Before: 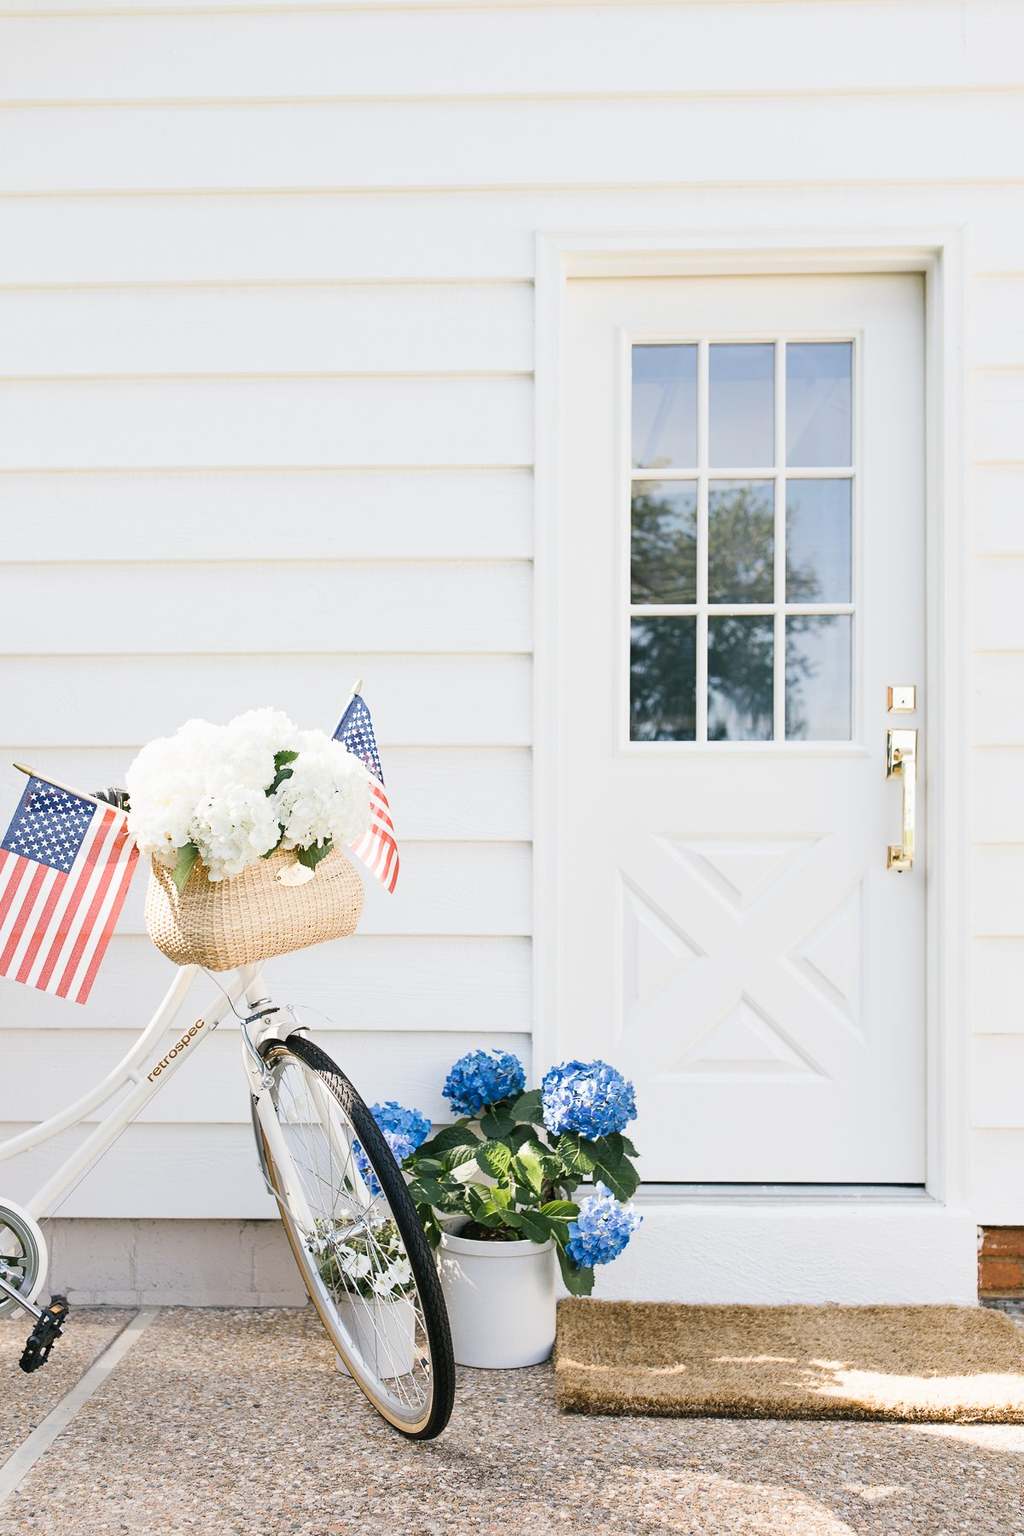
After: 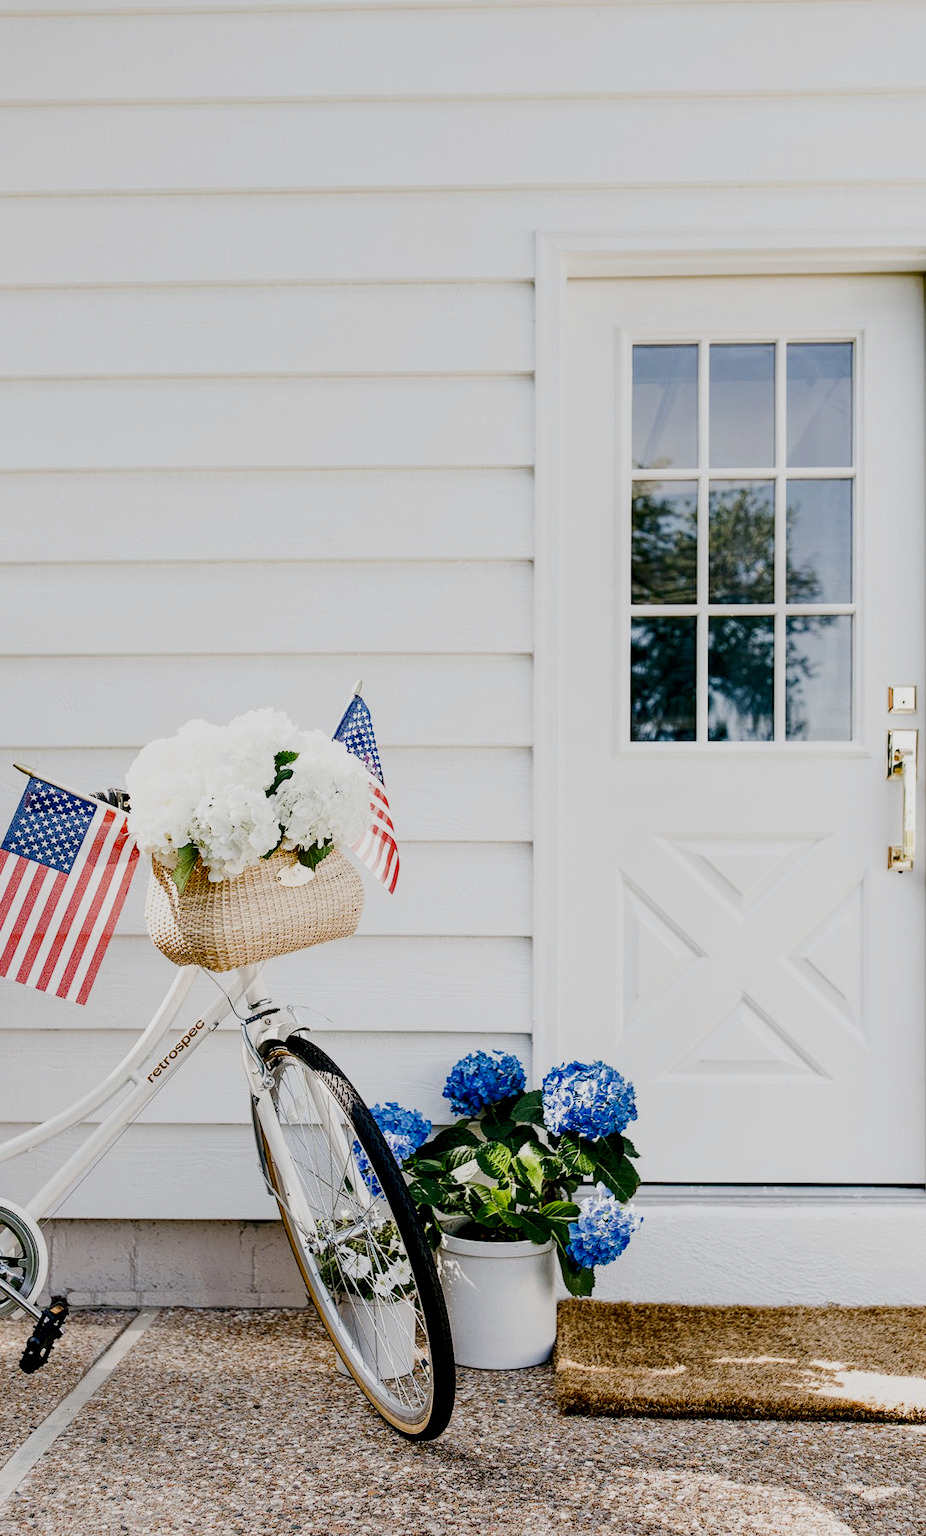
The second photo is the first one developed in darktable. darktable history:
crop: right 9.509%, bottom 0.031%
sigmoid: on, module defaults
tone equalizer: -7 EV 0.18 EV, -6 EV 0.12 EV, -5 EV 0.08 EV, -4 EV 0.04 EV, -2 EV -0.02 EV, -1 EV -0.04 EV, +0 EV -0.06 EV, luminance estimator HSV value / RGB max
contrast brightness saturation: brightness -0.25, saturation 0.2
local contrast: highlights 100%, shadows 100%, detail 200%, midtone range 0.2
